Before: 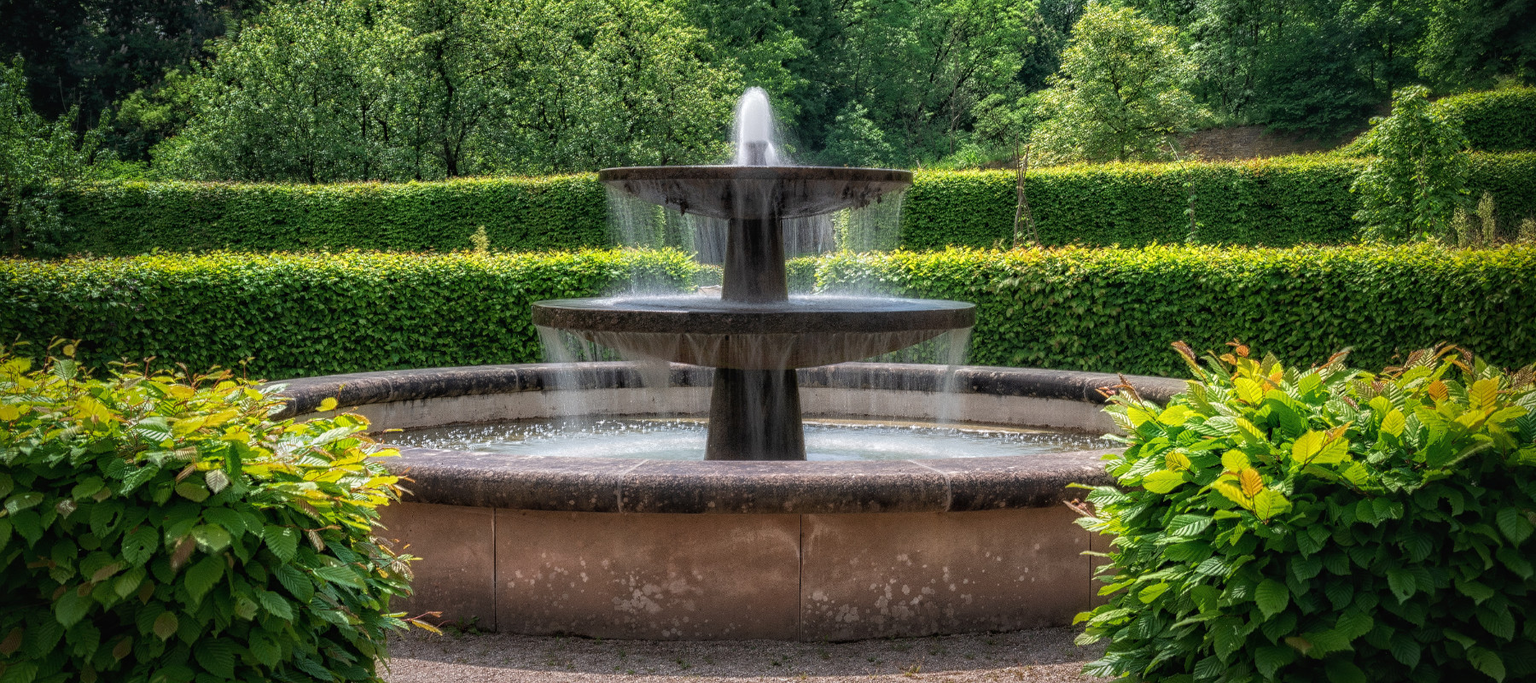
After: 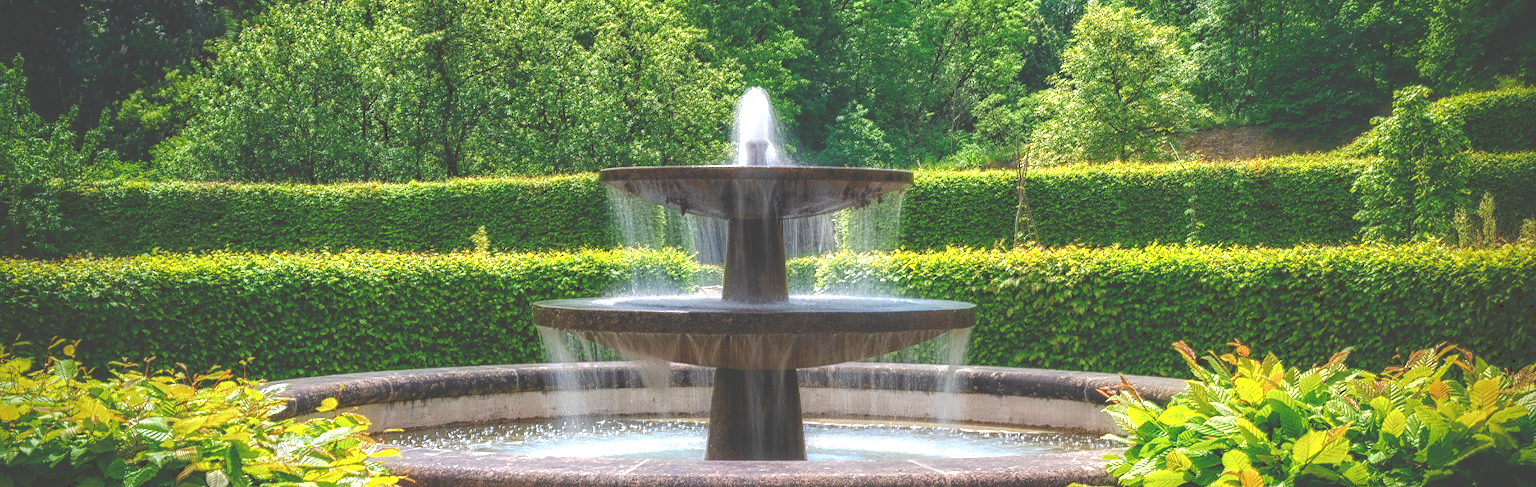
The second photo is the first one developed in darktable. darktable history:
color balance rgb: linear chroma grading › shadows -2.2%, linear chroma grading › highlights -15%, linear chroma grading › global chroma -10%, linear chroma grading › mid-tones -10%, perceptual saturation grading › global saturation 45%, perceptual saturation grading › highlights -50%, perceptual saturation grading › shadows 30%, perceptual brilliance grading › global brilliance 18%, global vibrance 45%
tone curve: curves: ch0 [(0, 0) (0.003, 0.264) (0.011, 0.264) (0.025, 0.265) (0.044, 0.269) (0.069, 0.273) (0.1, 0.28) (0.136, 0.292) (0.177, 0.309) (0.224, 0.336) (0.277, 0.371) (0.335, 0.412) (0.399, 0.469) (0.468, 0.533) (0.543, 0.595) (0.623, 0.66) (0.709, 0.73) (0.801, 0.8) (0.898, 0.854) (1, 1)], preserve colors none
white balance: red 1, blue 1
crop: bottom 28.576%
